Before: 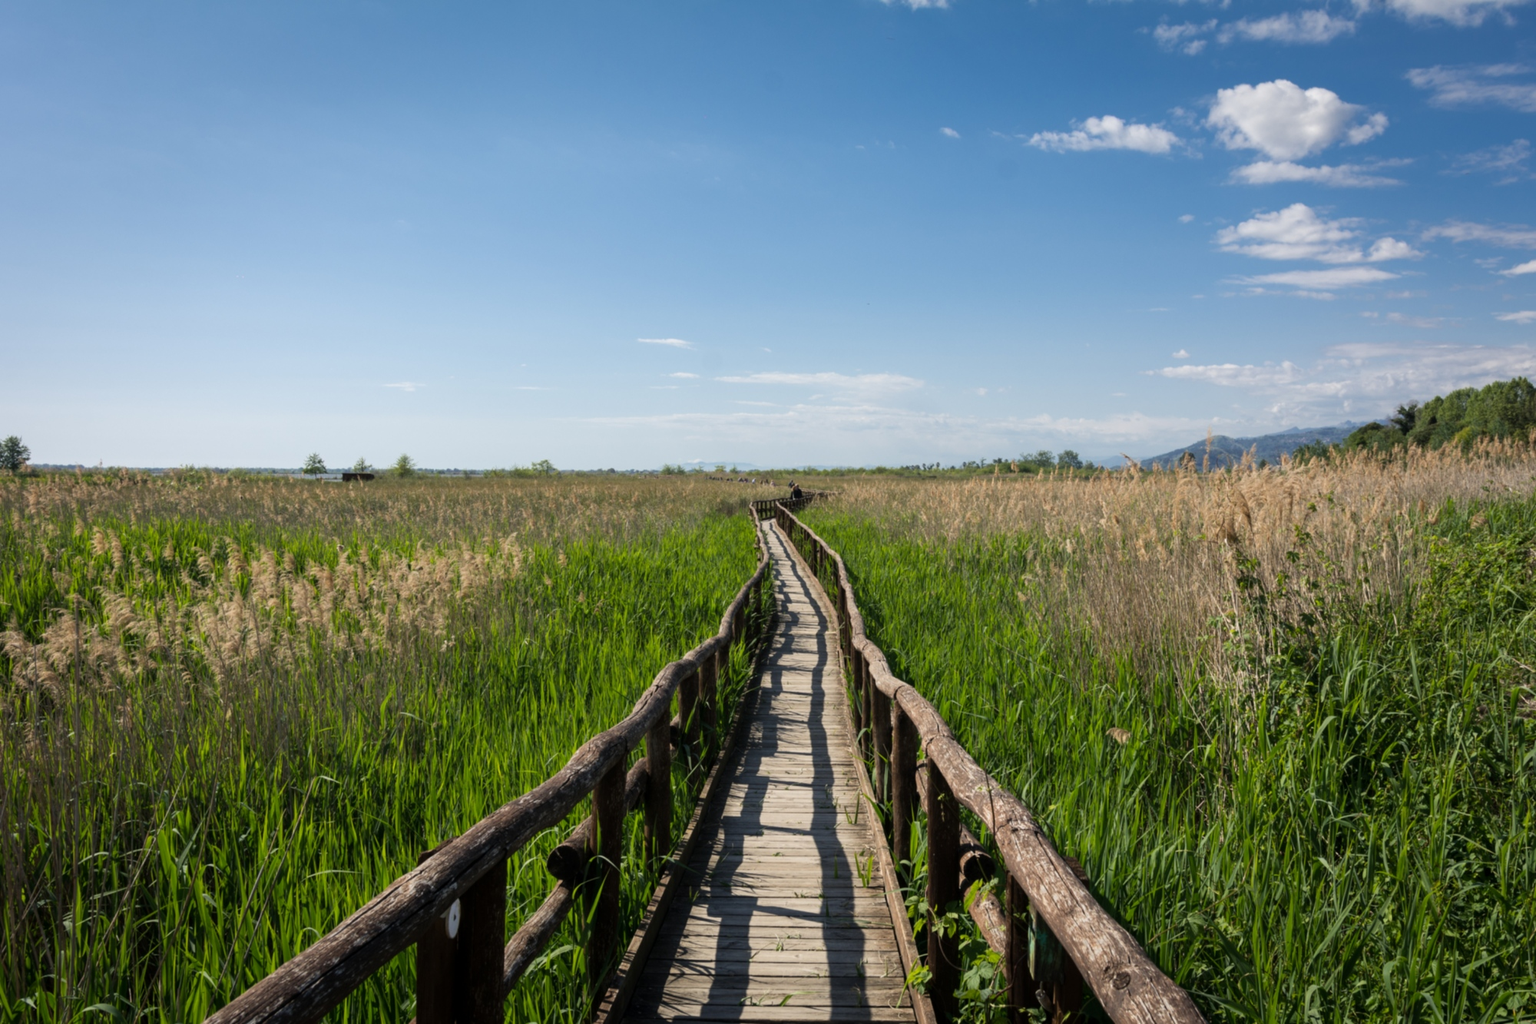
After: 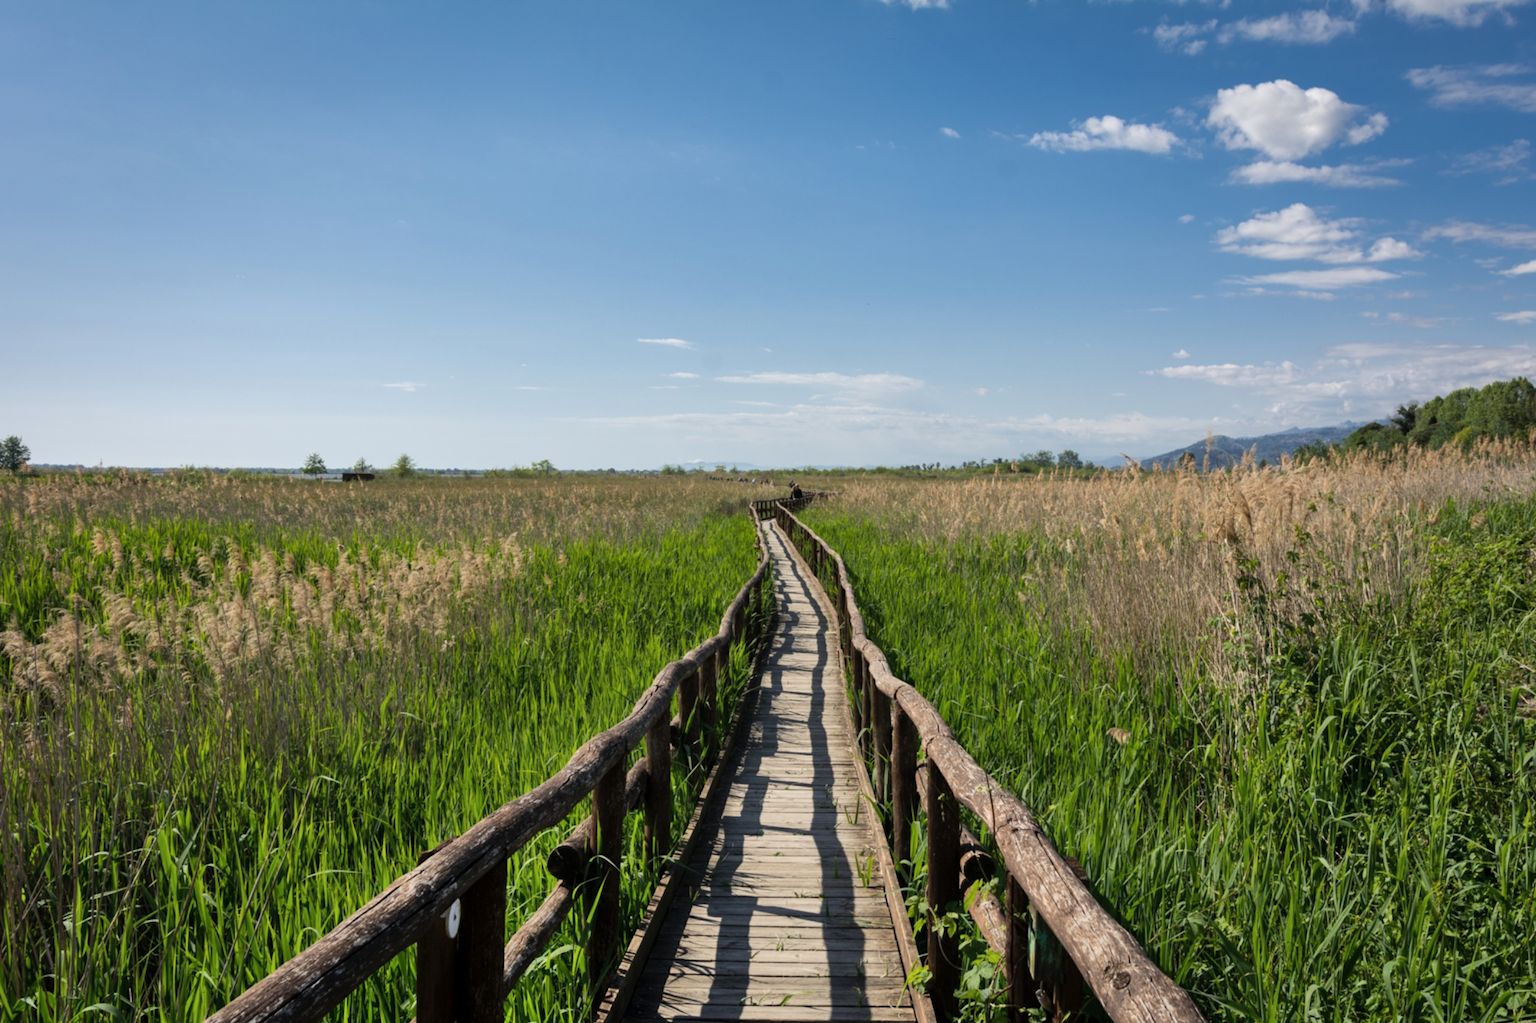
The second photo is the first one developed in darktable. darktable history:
tone equalizer: on, module defaults
shadows and highlights: shadows 49, highlights -41, soften with gaussian
